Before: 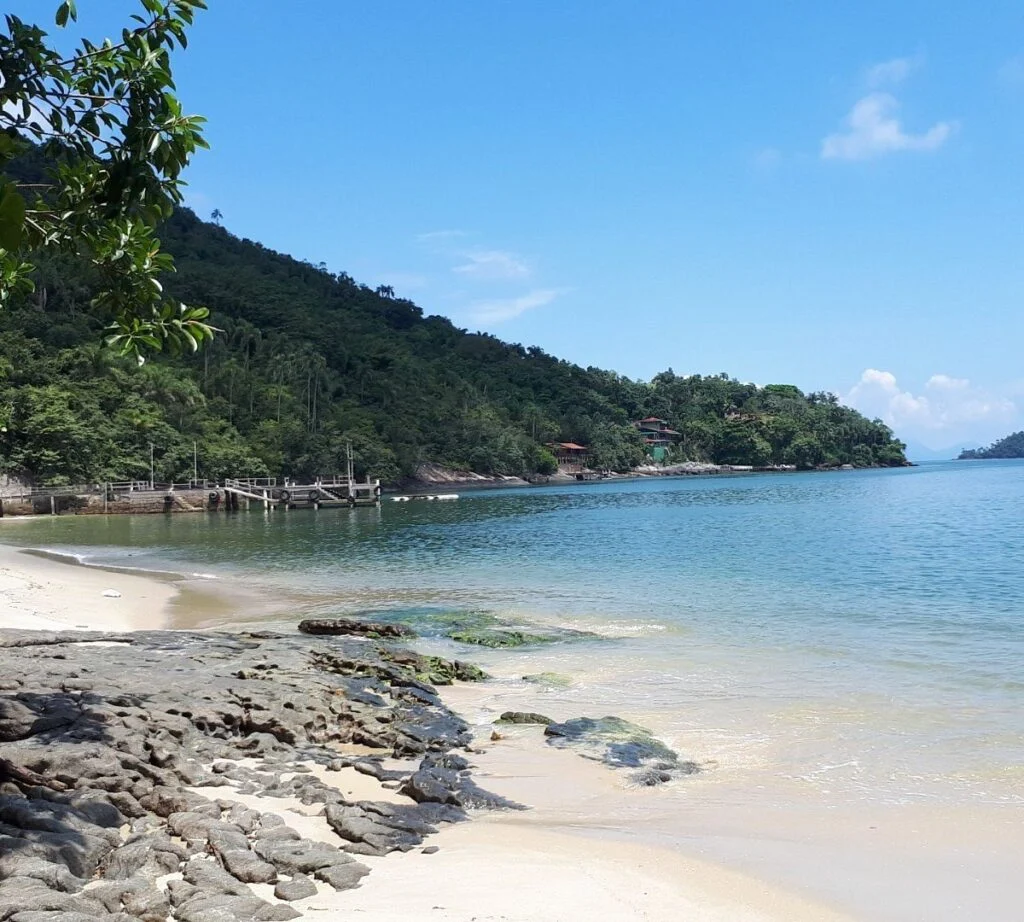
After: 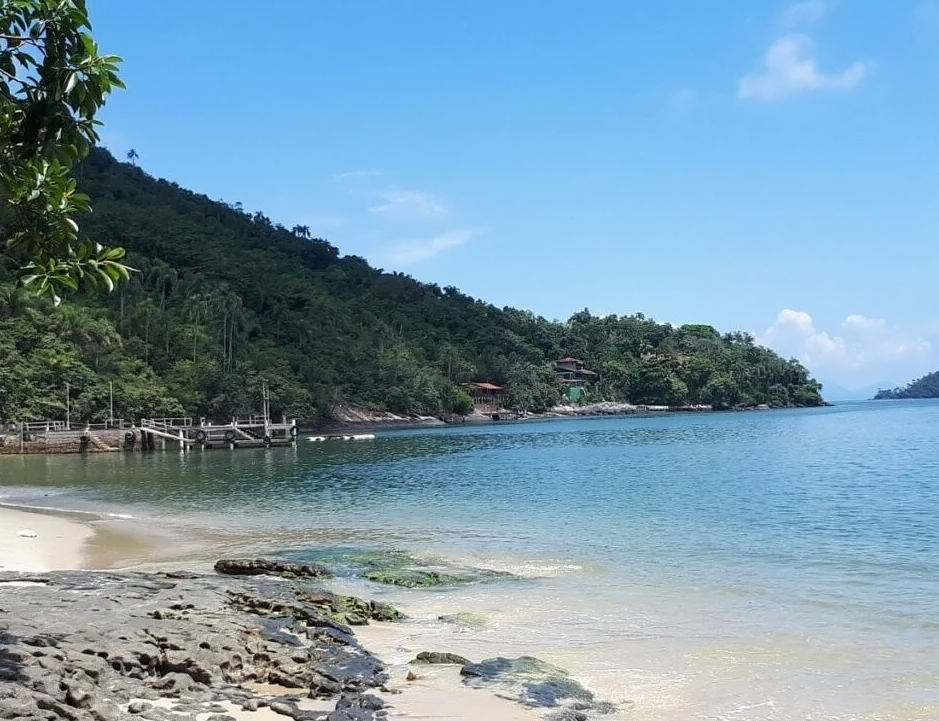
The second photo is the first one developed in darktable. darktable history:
crop: left 8.226%, top 6.604%, bottom 15.194%
contrast equalizer: y [[0.5 ×4, 0.524, 0.59], [0.5 ×6], [0.5 ×6], [0, 0, 0, 0.01, 0.045, 0.012], [0, 0, 0, 0.044, 0.195, 0.131]]
